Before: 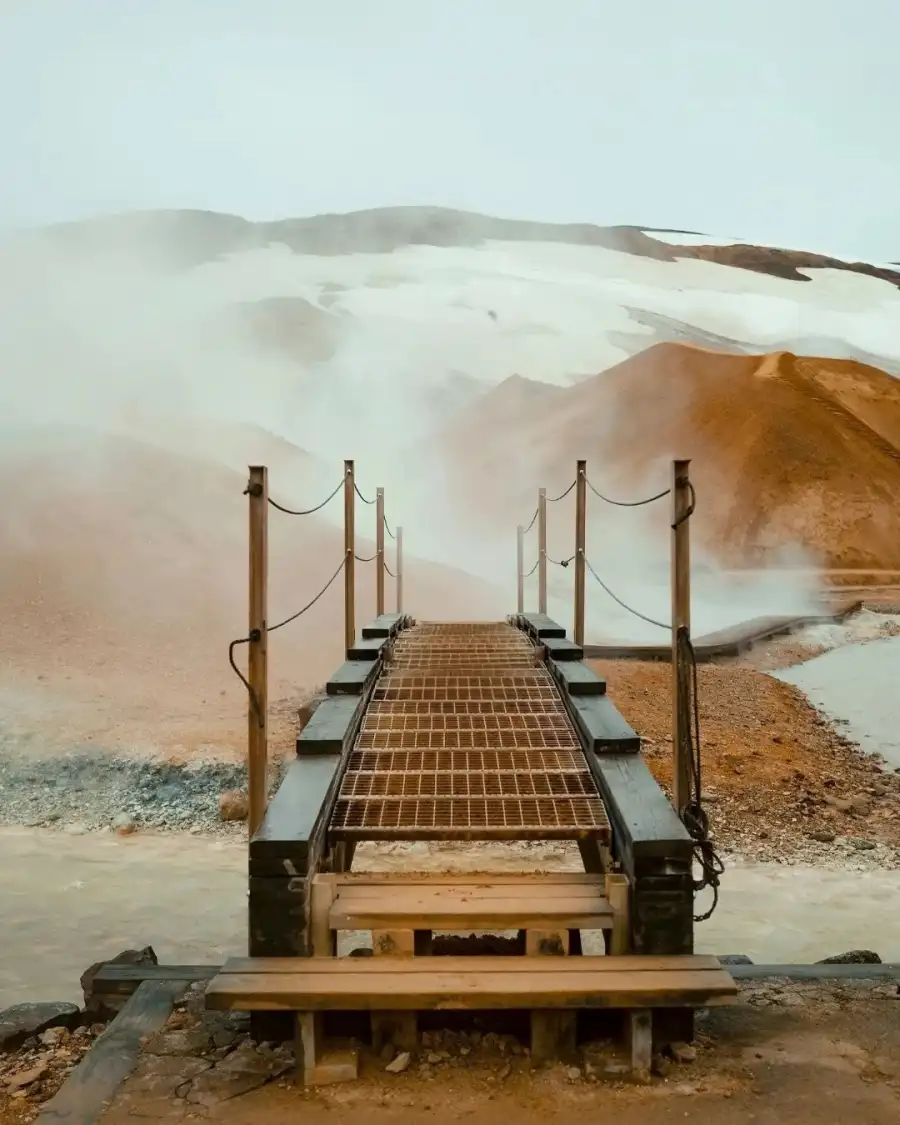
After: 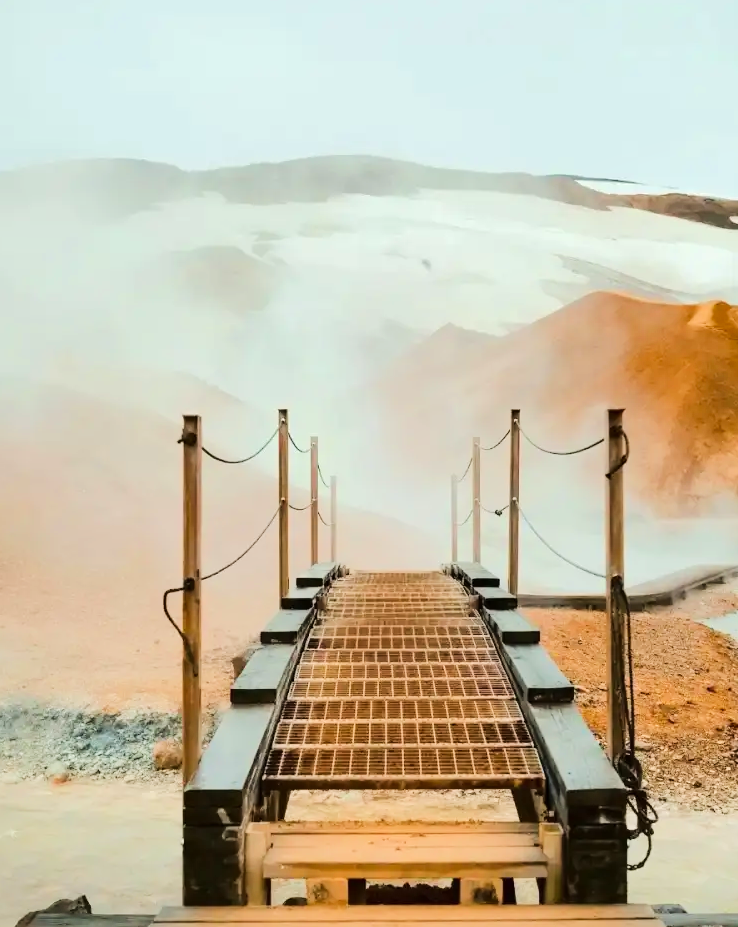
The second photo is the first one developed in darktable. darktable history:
crop and rotate: left 7.354%, top 4.616%, right 10.633%, bottom 12.962%
shadows and highlights: shadows 20.99, highlights -36.2, soften with gaussian
tone equalizer: -7 EV 0.152 EV, -6 EV 0.625 EV, -5 EV 1.18 EV, -4 EV 1.37 EV, -3 EV 1.13 EV, -2 EV 0.6 EV, -1 EV 0.157 EV, edges refinement/feathering 500, mask exposure compensation -1.57 EV, preserve details no
